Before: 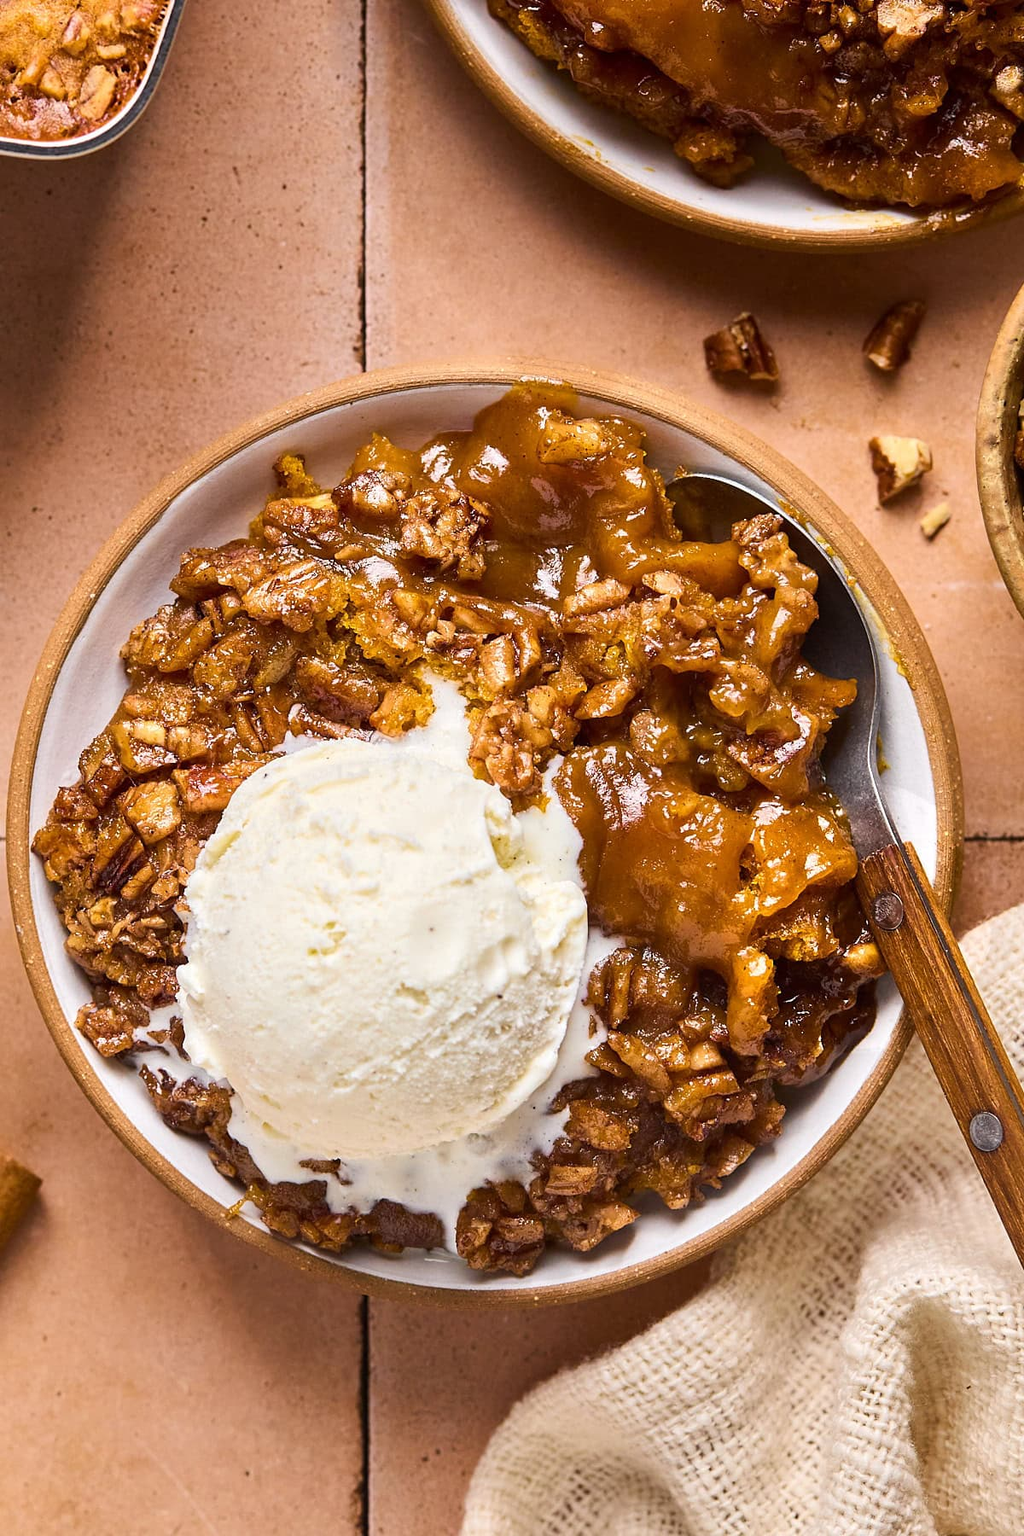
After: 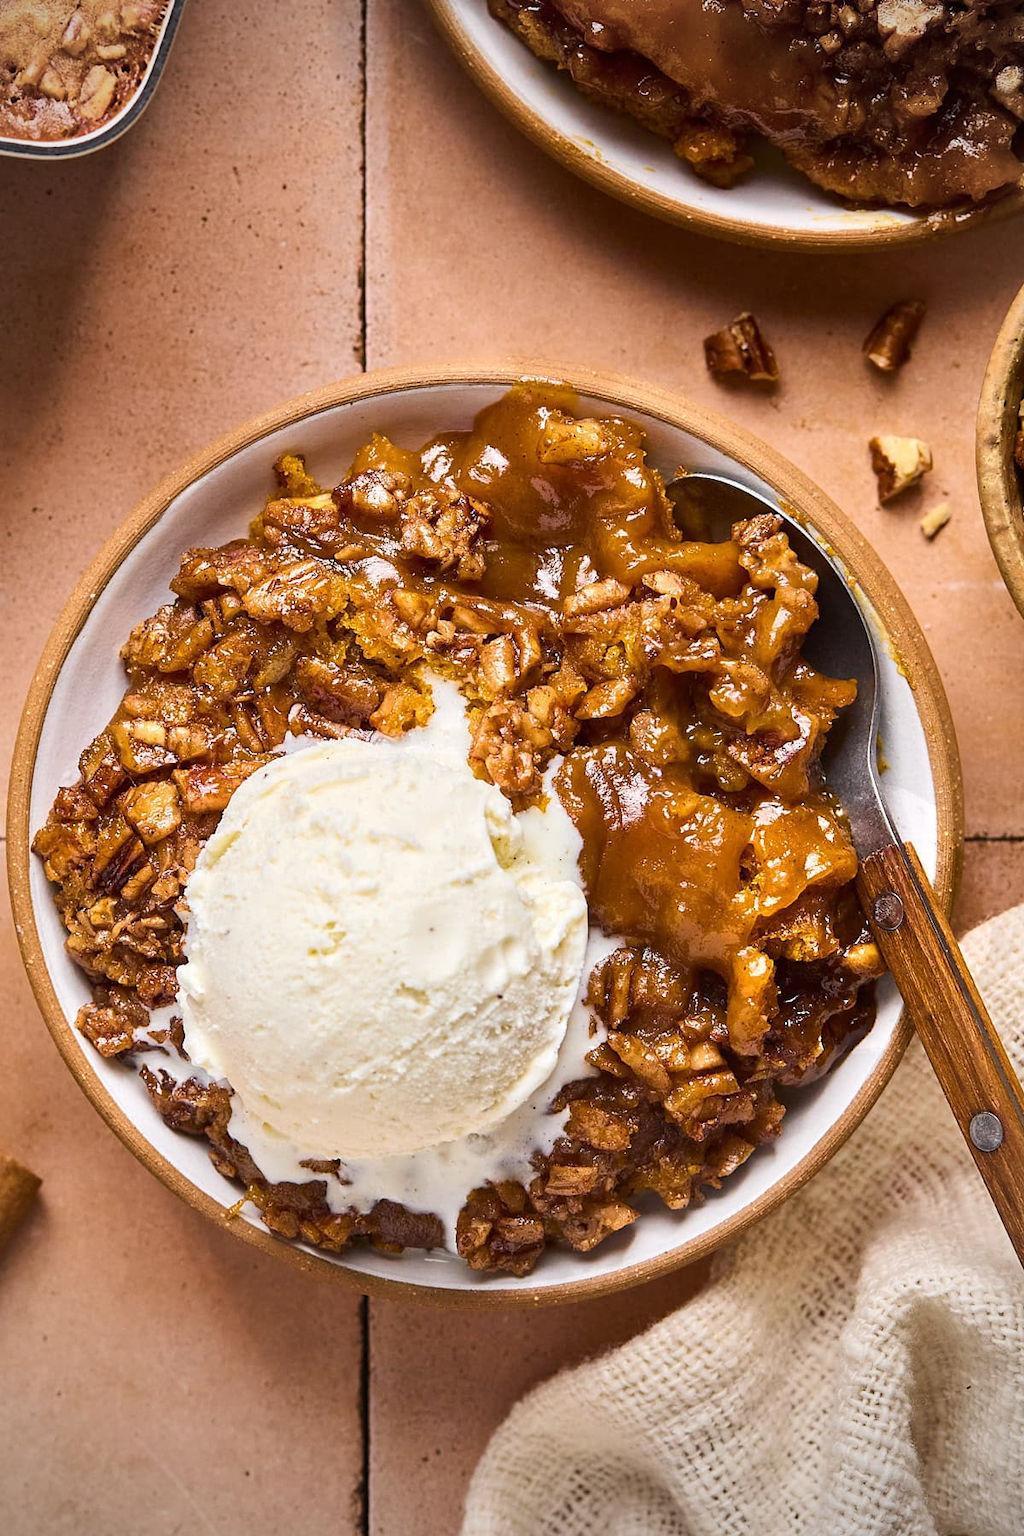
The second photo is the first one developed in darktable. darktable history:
vignetting: center (-0.031, -0.045), unbound false
